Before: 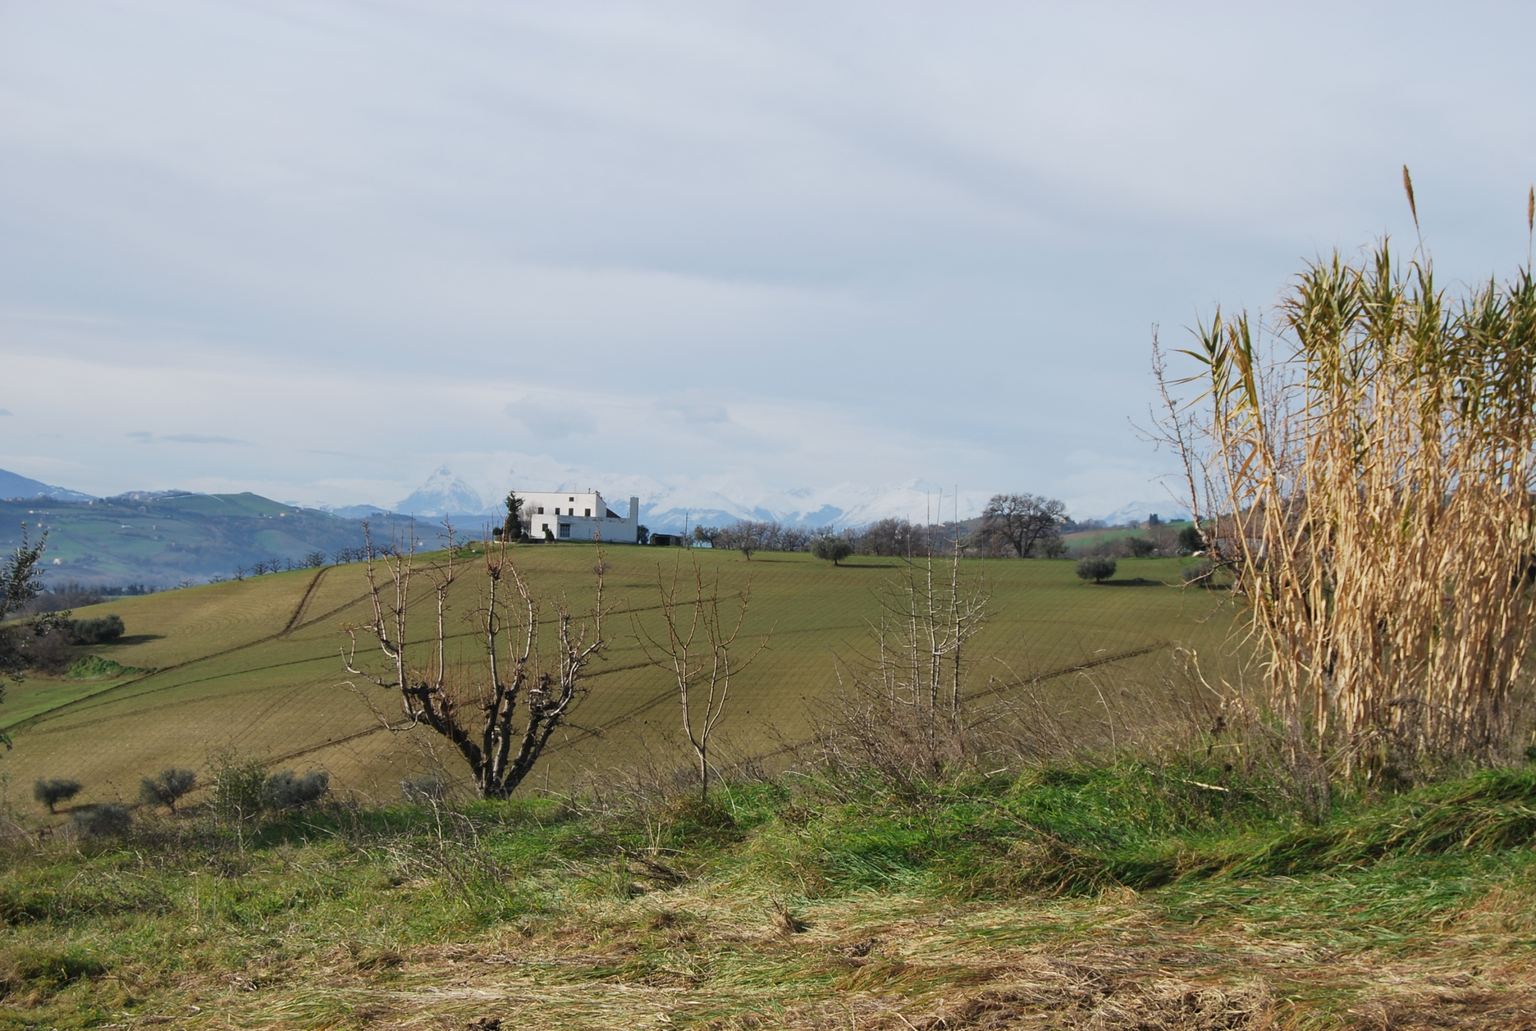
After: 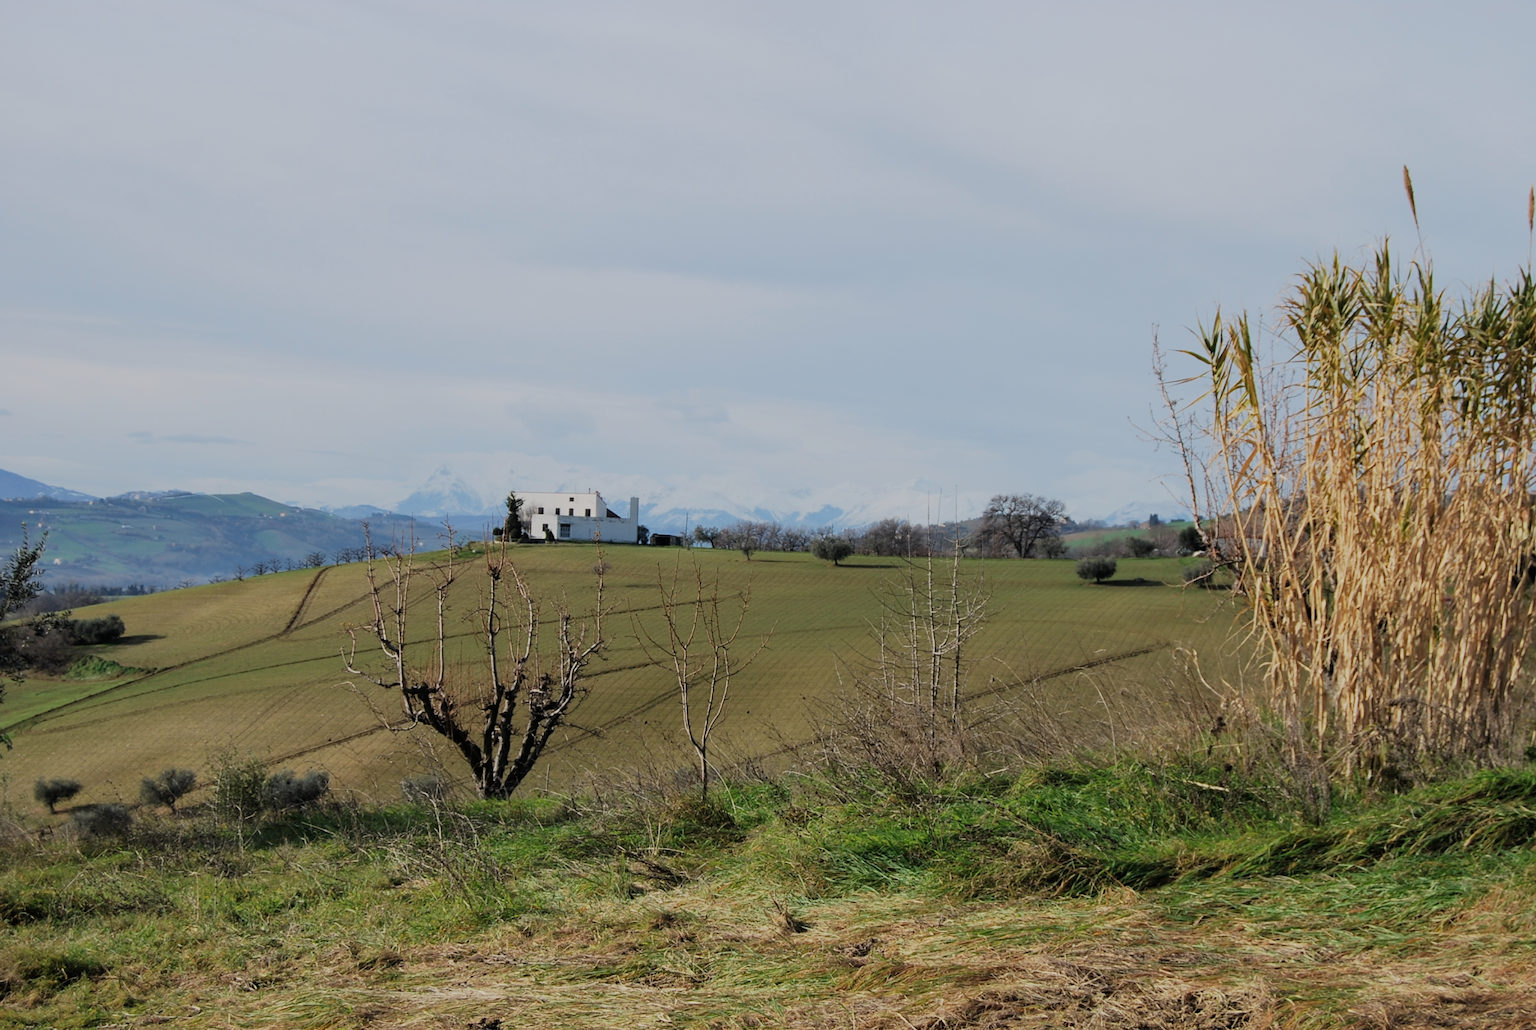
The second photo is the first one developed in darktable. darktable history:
rotate and perspective: crop left 0, crop top 0
filmic rgb: black relative exposure -7.48 EV, white relative exposure 4.83 EV, hardness 3.4, color science v6 (2022)
